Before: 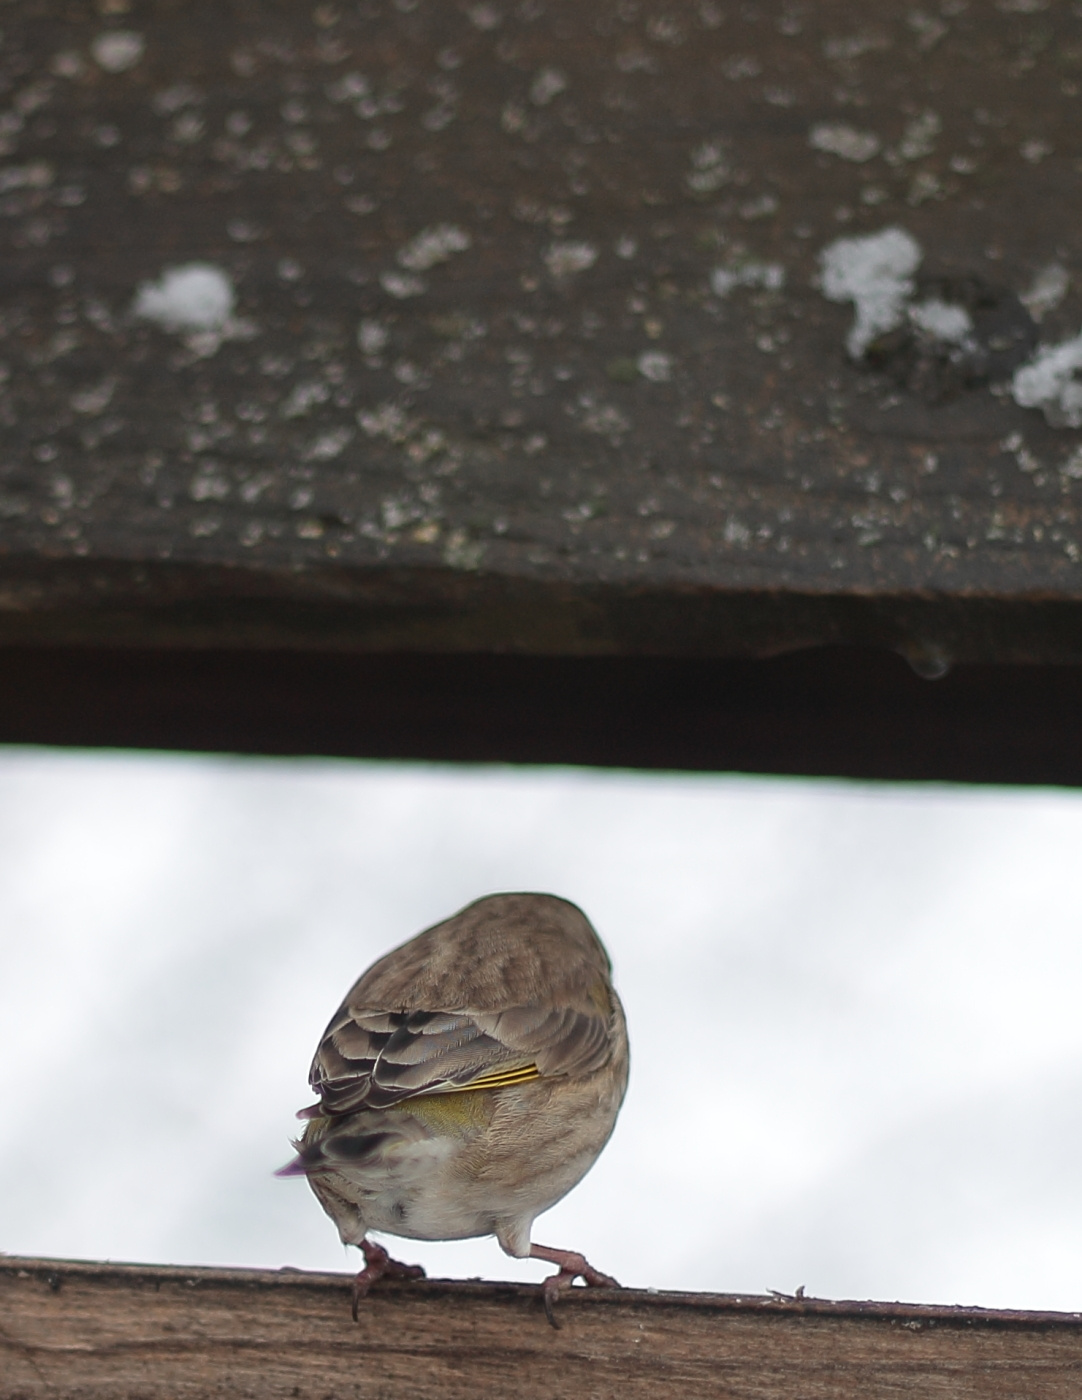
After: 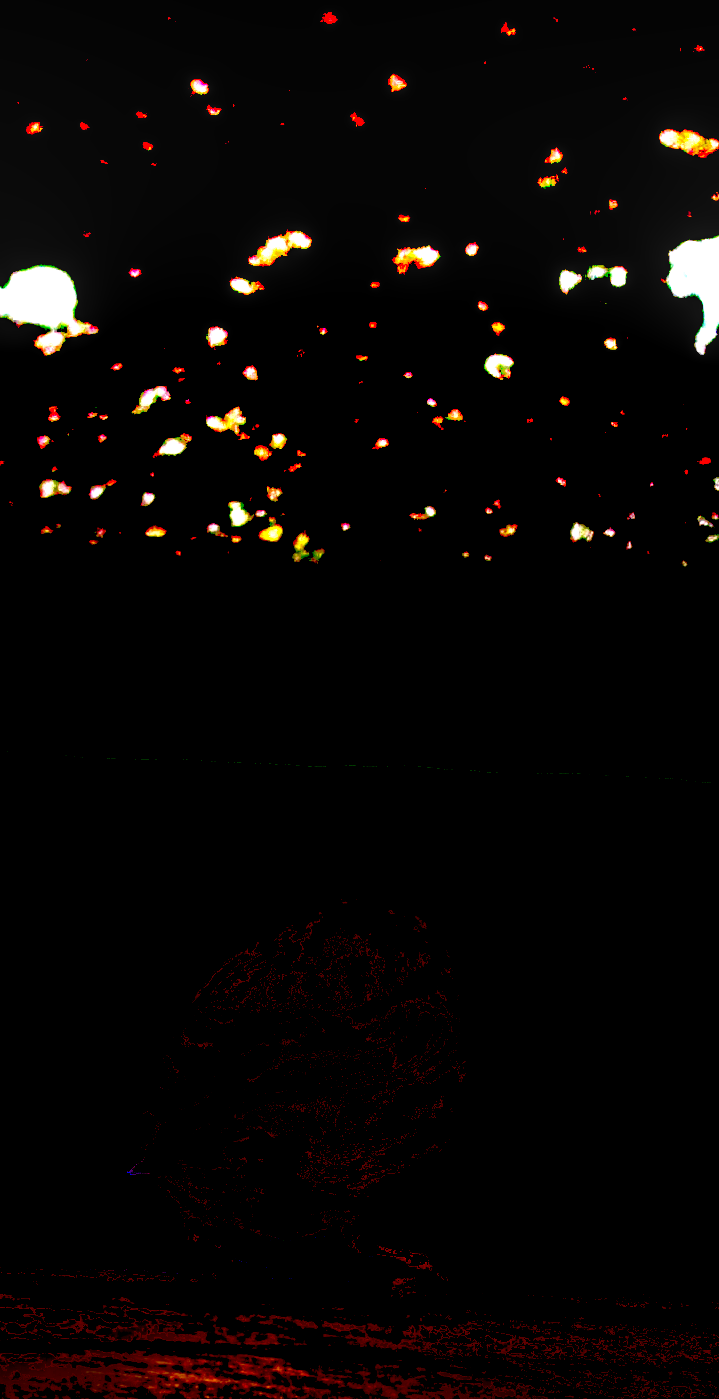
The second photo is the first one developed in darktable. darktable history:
crop and rotate: left 14.329%, right 19.151%
haze removal: strength 0.3, distance 0.256, compatibility mode true, adaptive false
exposure: black level correction 0.099, exposure 3.035 EV, compensate exposure bias true, compensate highlight preservation false
color balance rgb: highlights gain › chroma 0.166%, highlights gain › hue 331.51°, perceptual saturation grading › global saturation 0.981%, perceptual saturation grading › mid-tones 11.41%, global vibrance 25.434%
local contrast: on, module defaults
shadows and highlights: soften with gaussian
color correction: highlights b* -0.027
